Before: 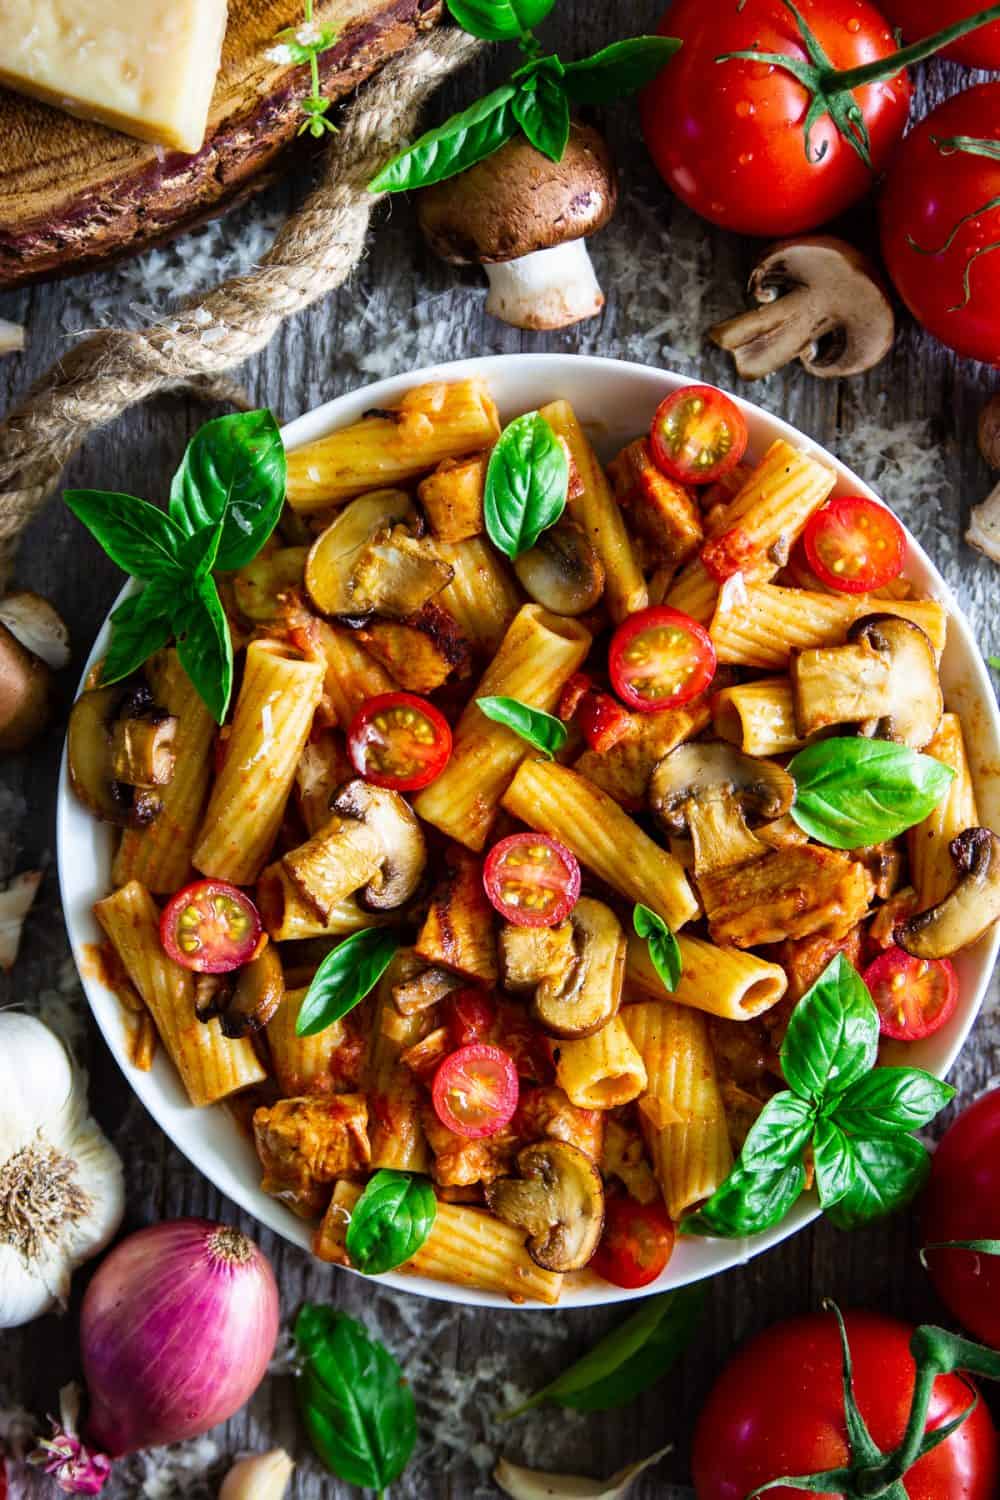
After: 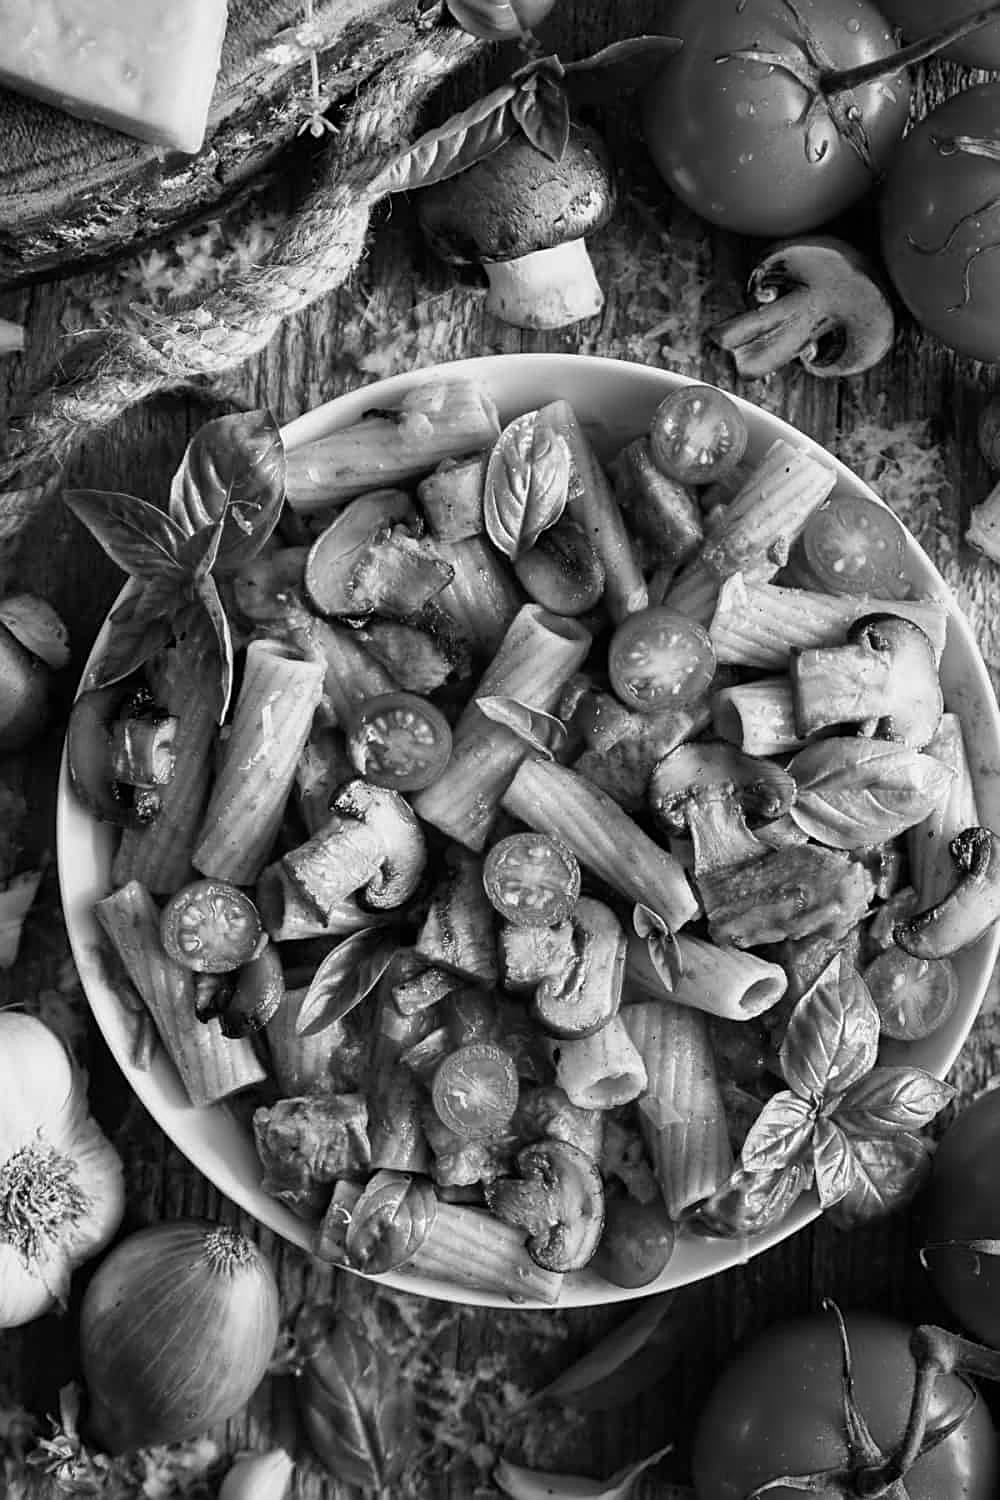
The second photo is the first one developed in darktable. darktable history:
sharpen: on, module defaults
color balance: contrast fulcrum 17.78%
monochrome: a -71.75, b 75.82
